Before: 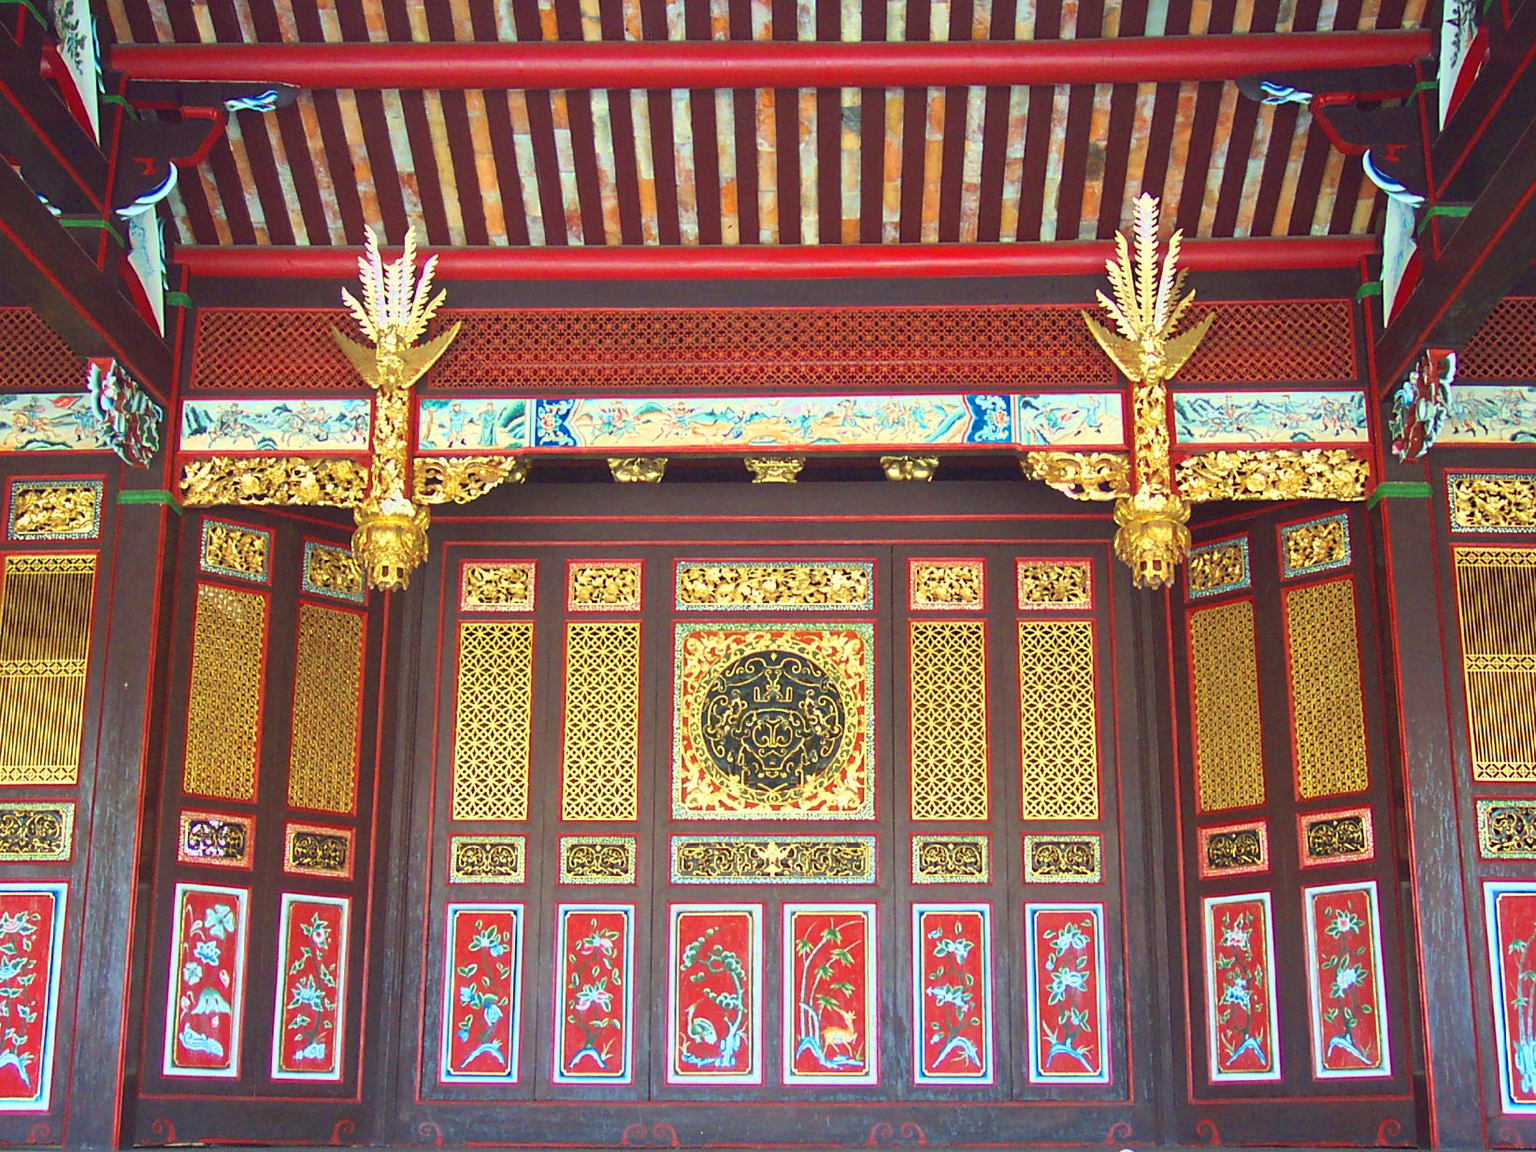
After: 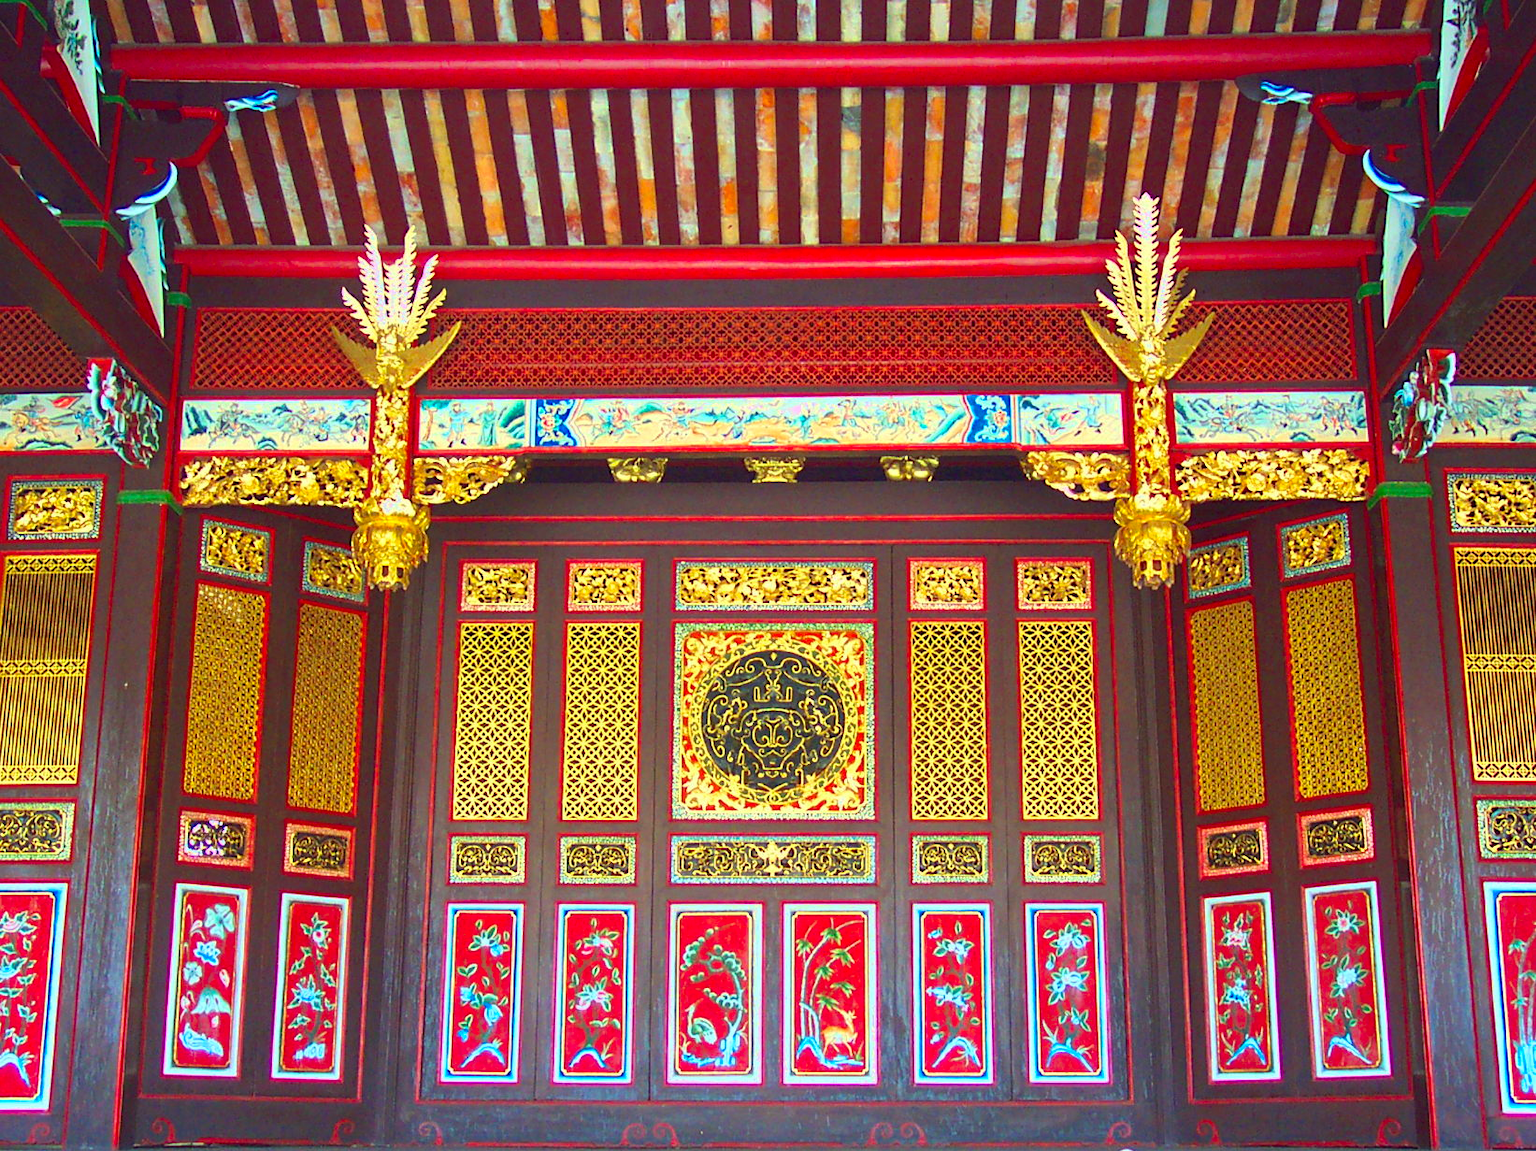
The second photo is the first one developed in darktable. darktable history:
contrast brightness saturation: brightness -0.023, saturation 0.347
